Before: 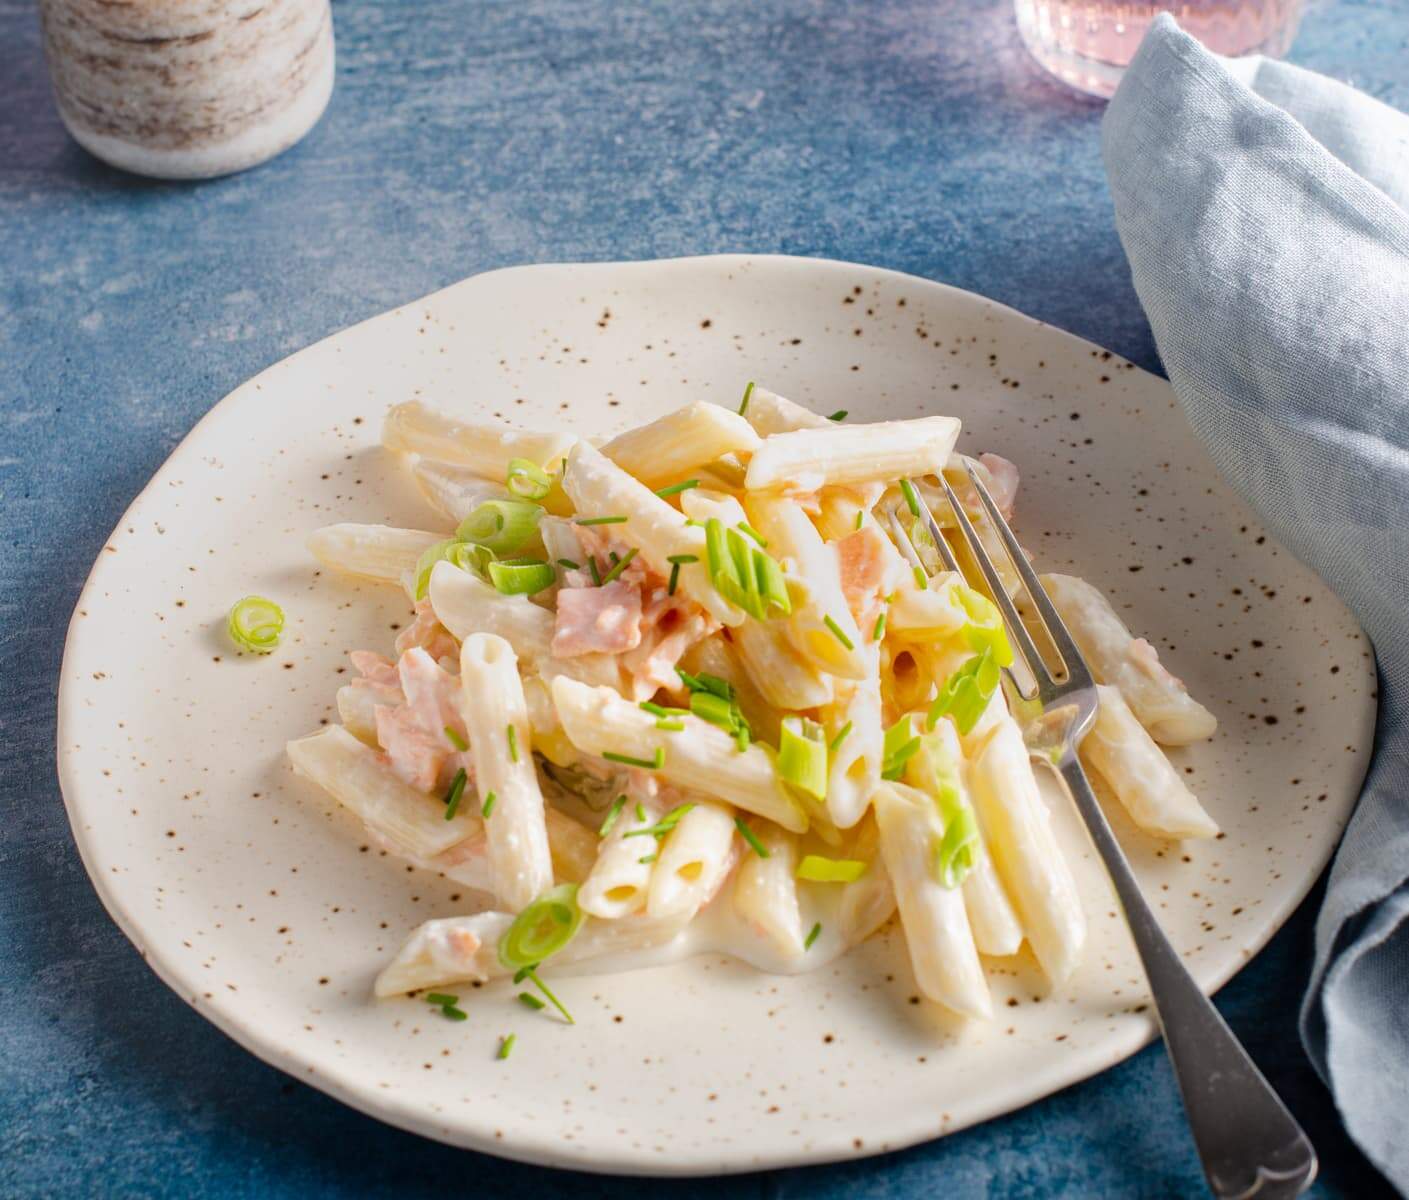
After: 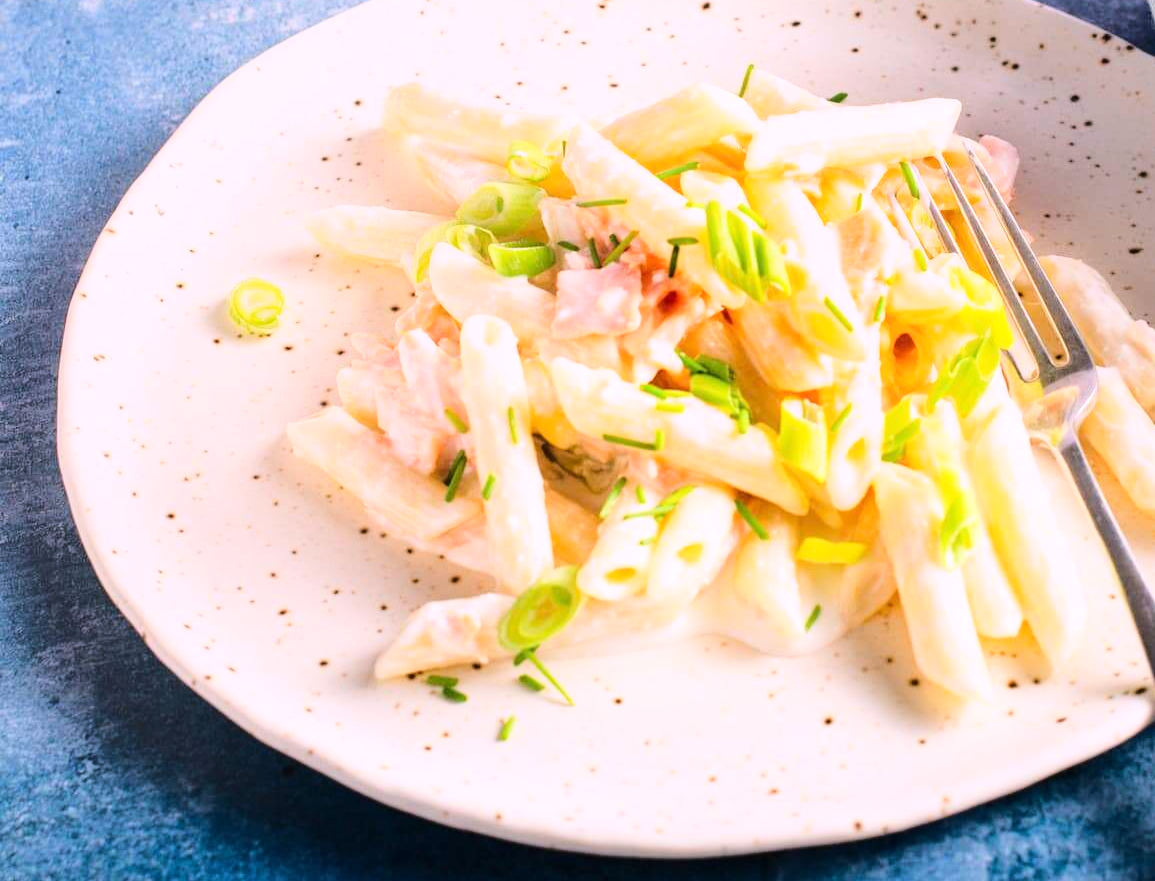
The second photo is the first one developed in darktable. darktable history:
white balance: red 1.05, blue 1.072
base curve: curves: ch0 [(0, 0) (0.032, 0.037) (0.105, 0.228) (0.435, 0.76) (0.856, 0.983) (1, 1)]
crop: top 26.531%, right 17.959%
